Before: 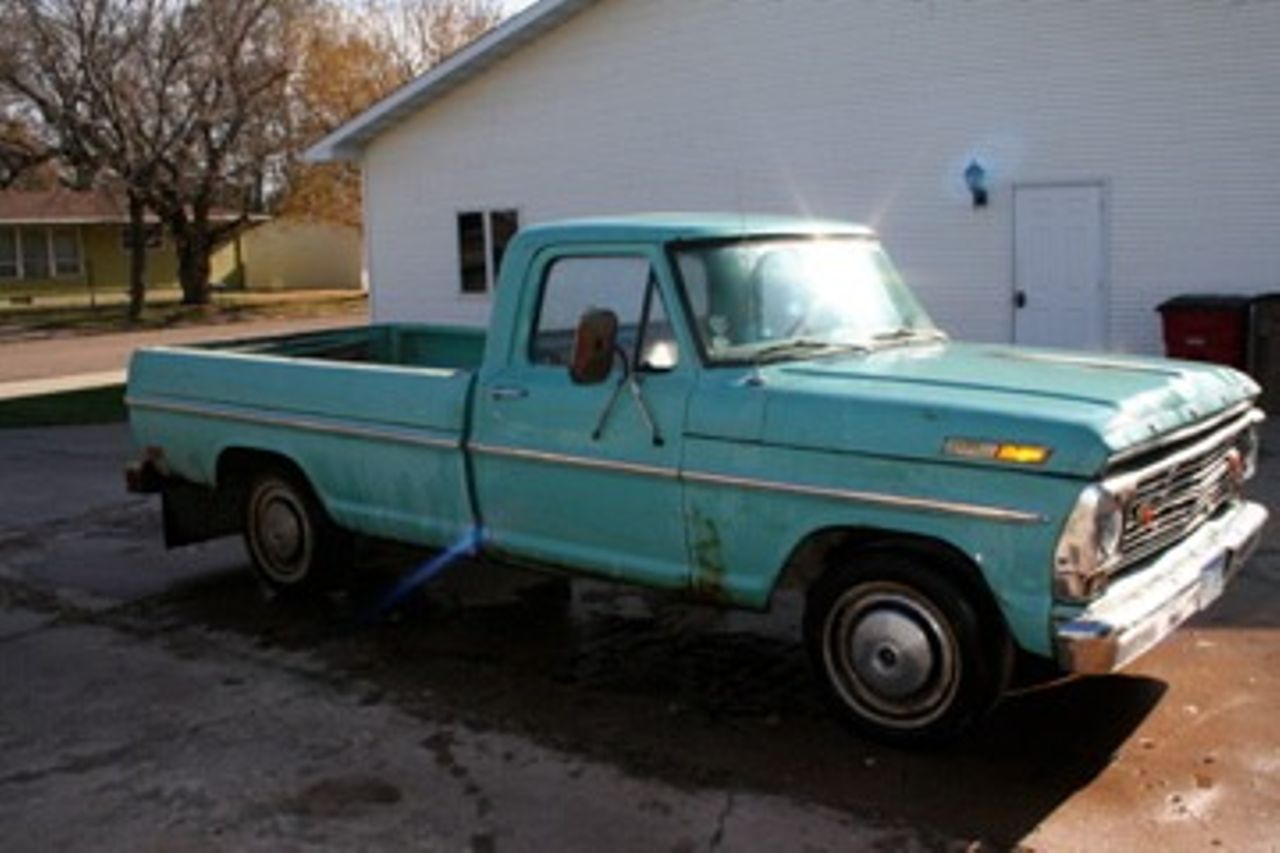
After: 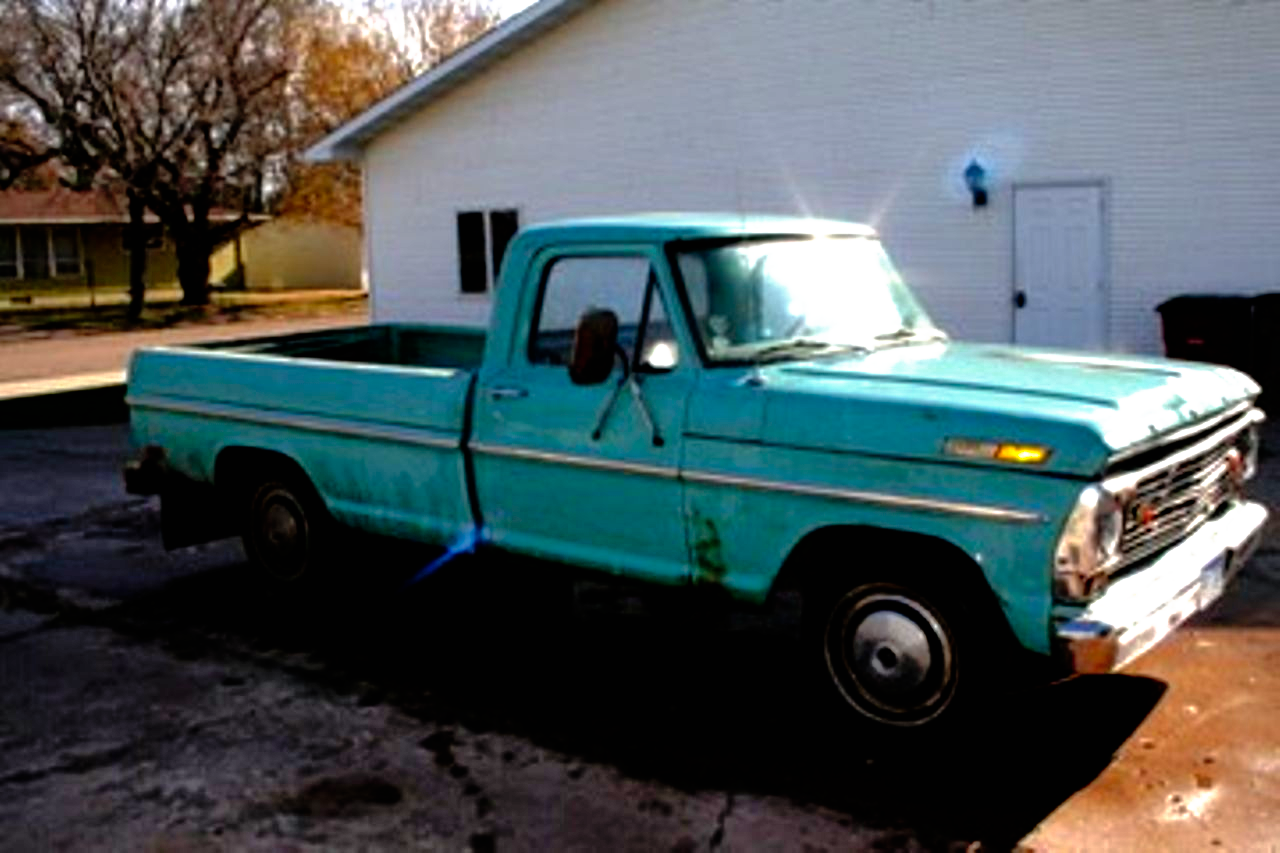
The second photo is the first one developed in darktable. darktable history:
filmic rgb: black relative exposure -8.2 EV, white relative exposure 2.2 EV, threshold 3 EV, hardness 7.11, latitude 85.74%, contrast 1.696, highlights saturation mix -4%, shadows ↔ highlights balance -2.69%, preserve chrominance no, color science v5 (2021), contrast in shadows safe, contrast in highlights safe, enable highlight reconstruction true
shadows and highlights: on, module defaults
